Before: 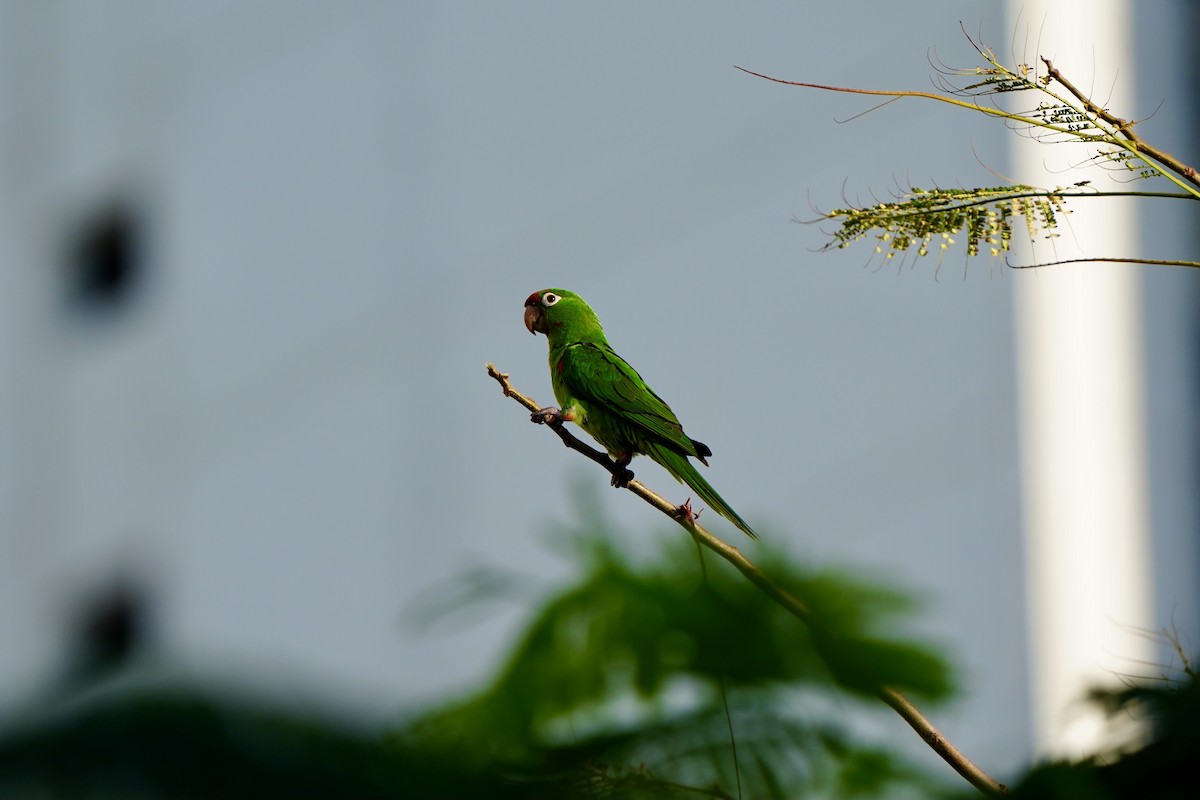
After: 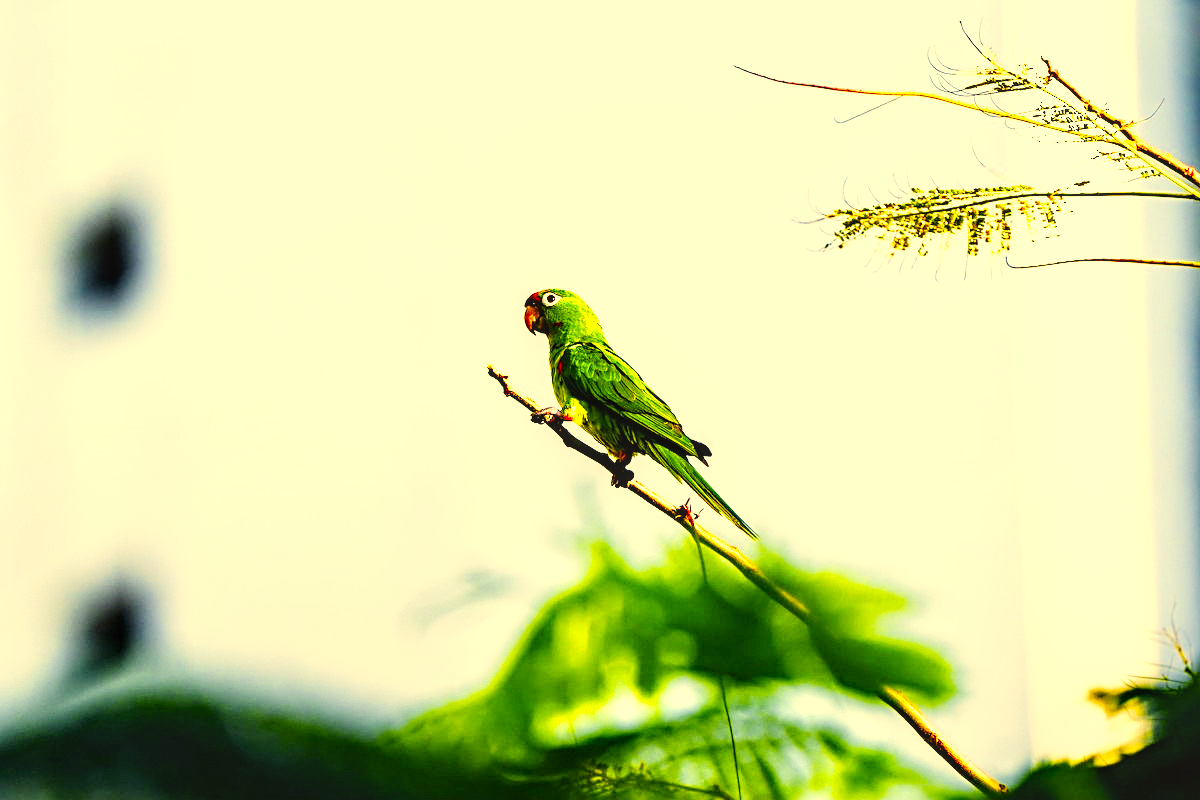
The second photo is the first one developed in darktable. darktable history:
sharpen: radius 2.757
color correction: highlights a* 2.59, highlights b* 22.73
exposure: black level correction 0, exposure 0.699 EV, compensate exposure bias true, compensate highlight preservation false
local contrast: on, module defaults
base curve: curves: ch0 [(0, 0) (0.007, 0.004) (0.027, 0.03) (0.046, 0.07) (0.207, 0.54) (0.442, 0.872) (0.673, 0.972) (1, 1)], preserve colors none
color zones: curves: ch0 [(0, 0.511) (0.143, 0.531) (0.286, 0.56) (0.429, 0.5) (0.571, 0.5) (0.714, 0.5) (0.857, 0.5) (1, 0.5)]; ch1 [(0, 0.525) (0.143, 0.705) (0.286, 0.715) (0.429, 0.35) (0.571, 0.35) (0.714, 0.35) (0.857, 0.4) (1, 0.4)]; ch2 [(0, 0.572) (0.143, 0.512) (0.286, 0.473) (0.429, 0.45) (0.571, 0.5) (0.714, 0.5) (0.857, 0.518) (1, 0.518)]
haze removal: compatibility mode true, adaptive false
tone equalizer: -7 EV 0.147 EV, -6 EV 0.611 EV, -5 EV 1.12 EV, -4 EV 1.31 EV, -3 EV 1.18 EV, -2 EV 0.6 EV, -1 EV 0.154 EV, smoothing diameter 24.96%, edges refinement/feathering 9.46, preserve details guided filter
